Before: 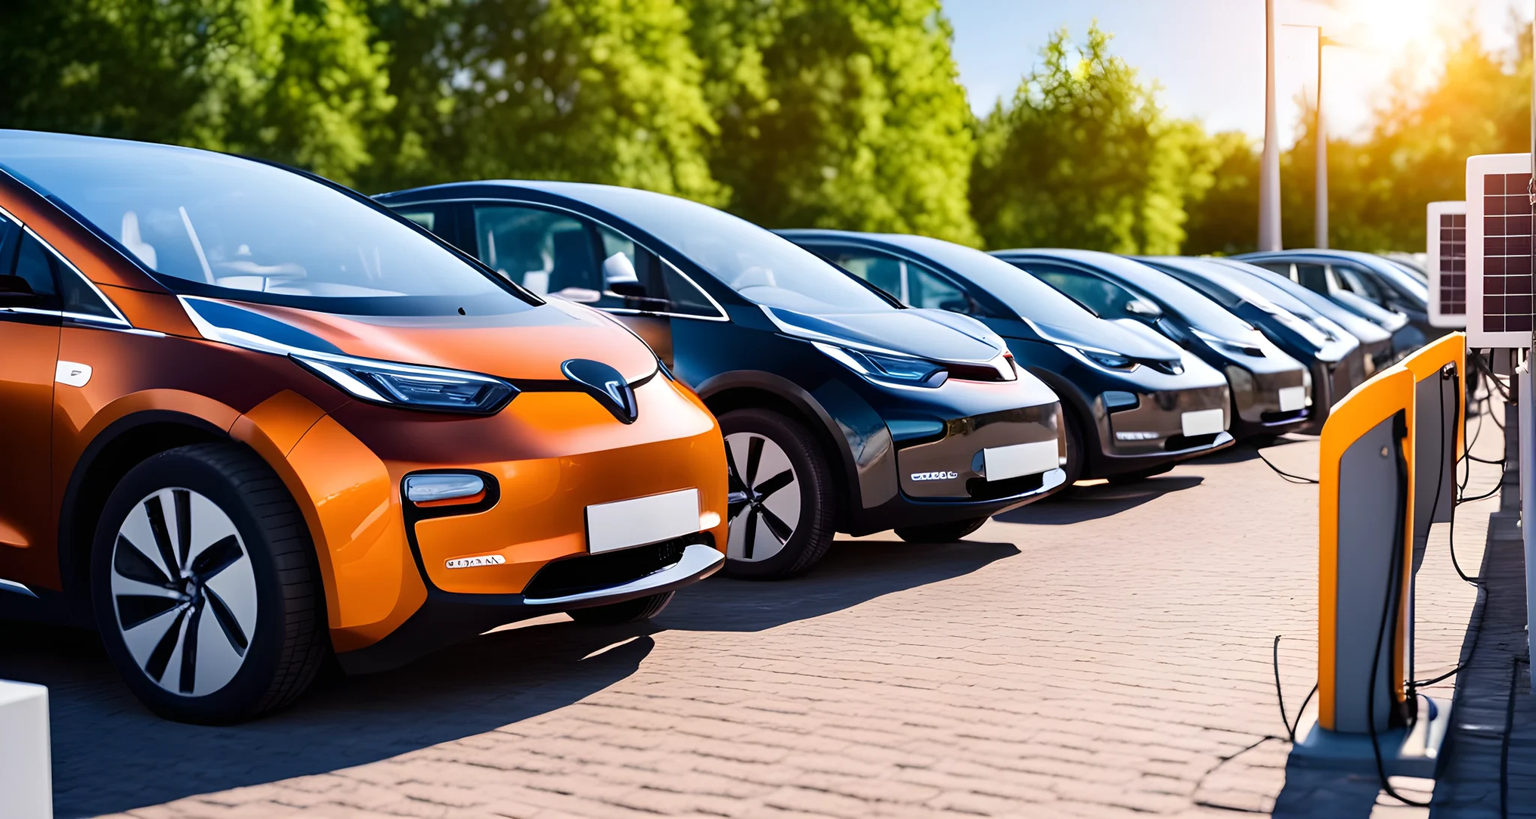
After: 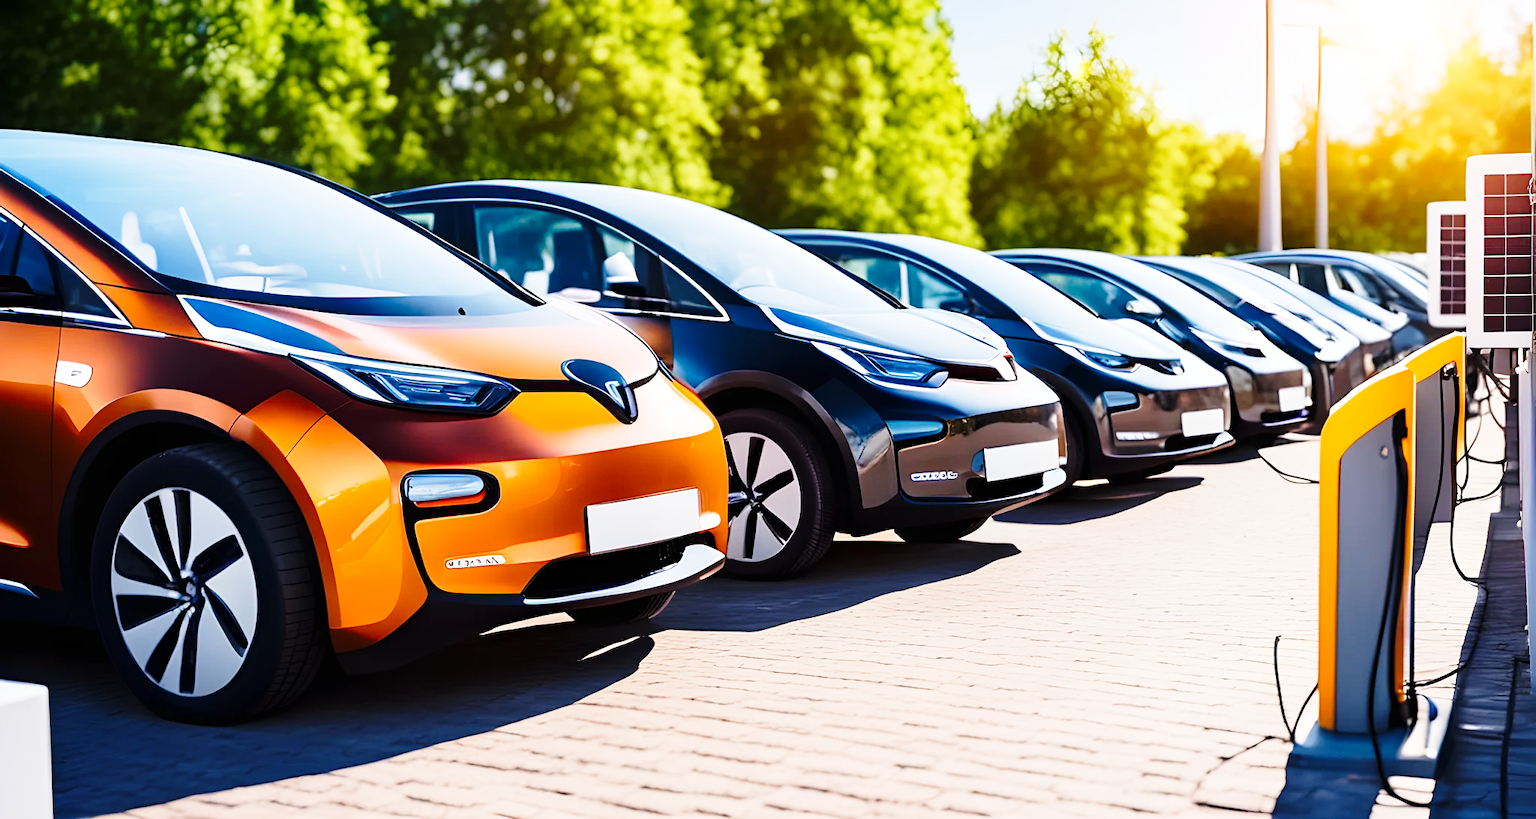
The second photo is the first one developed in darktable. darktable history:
sharpen: amount 0.208
base curve: curves: ch0 [(0, 0) (0.028, 0.03) (0.121, 0.232) (0.46, 0.748) (0.859, 0.968) (1, 1)], preserve colors none
